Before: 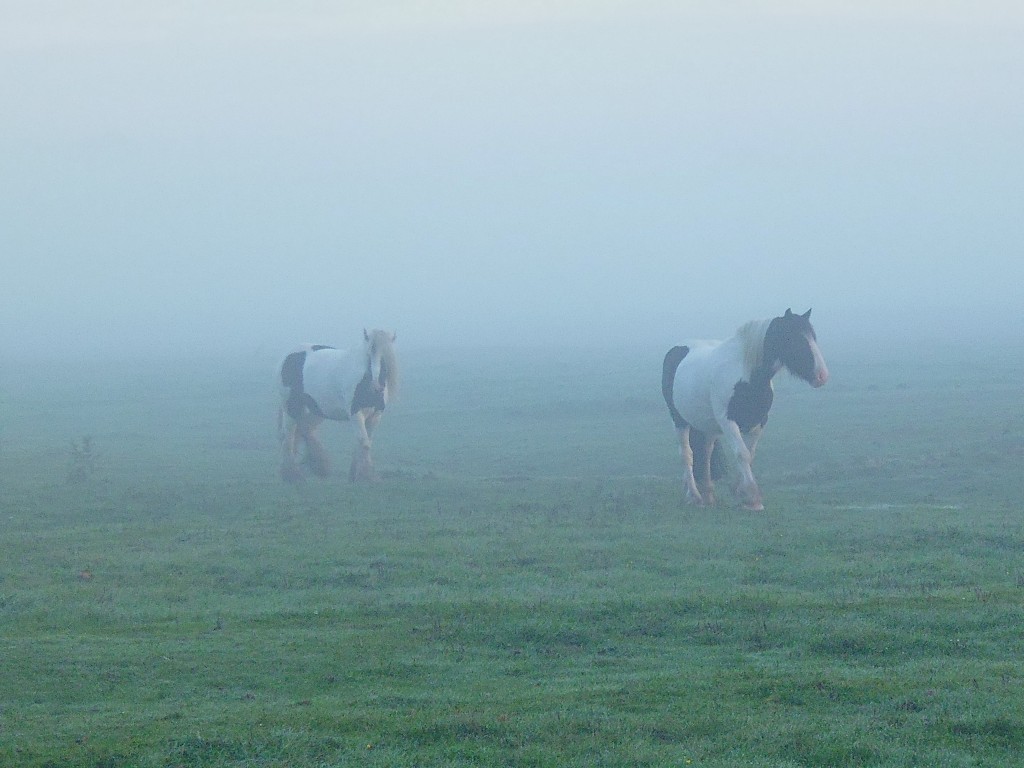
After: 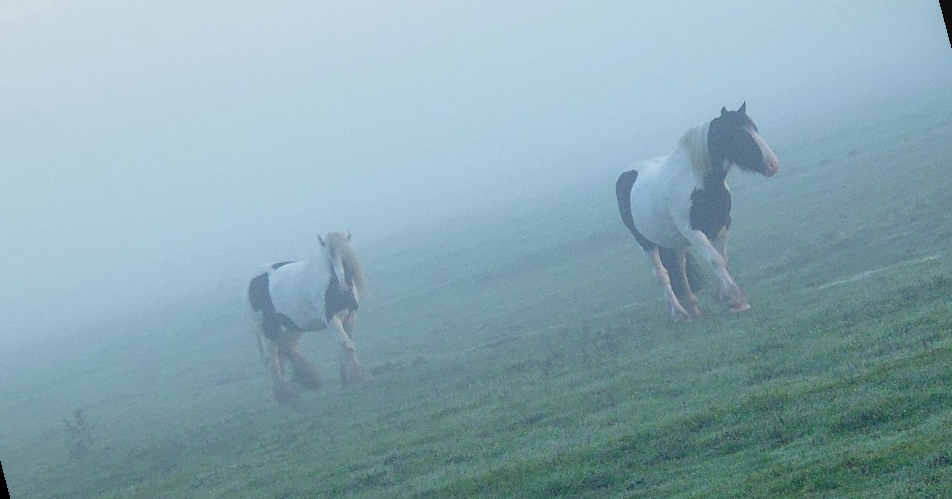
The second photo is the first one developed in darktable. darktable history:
rotate and perspective: rotation -14.8°, crop left 0.1, crop right 0.903, crop top 0.25, crop bottom 0.748
local contrast: on, module defaults
